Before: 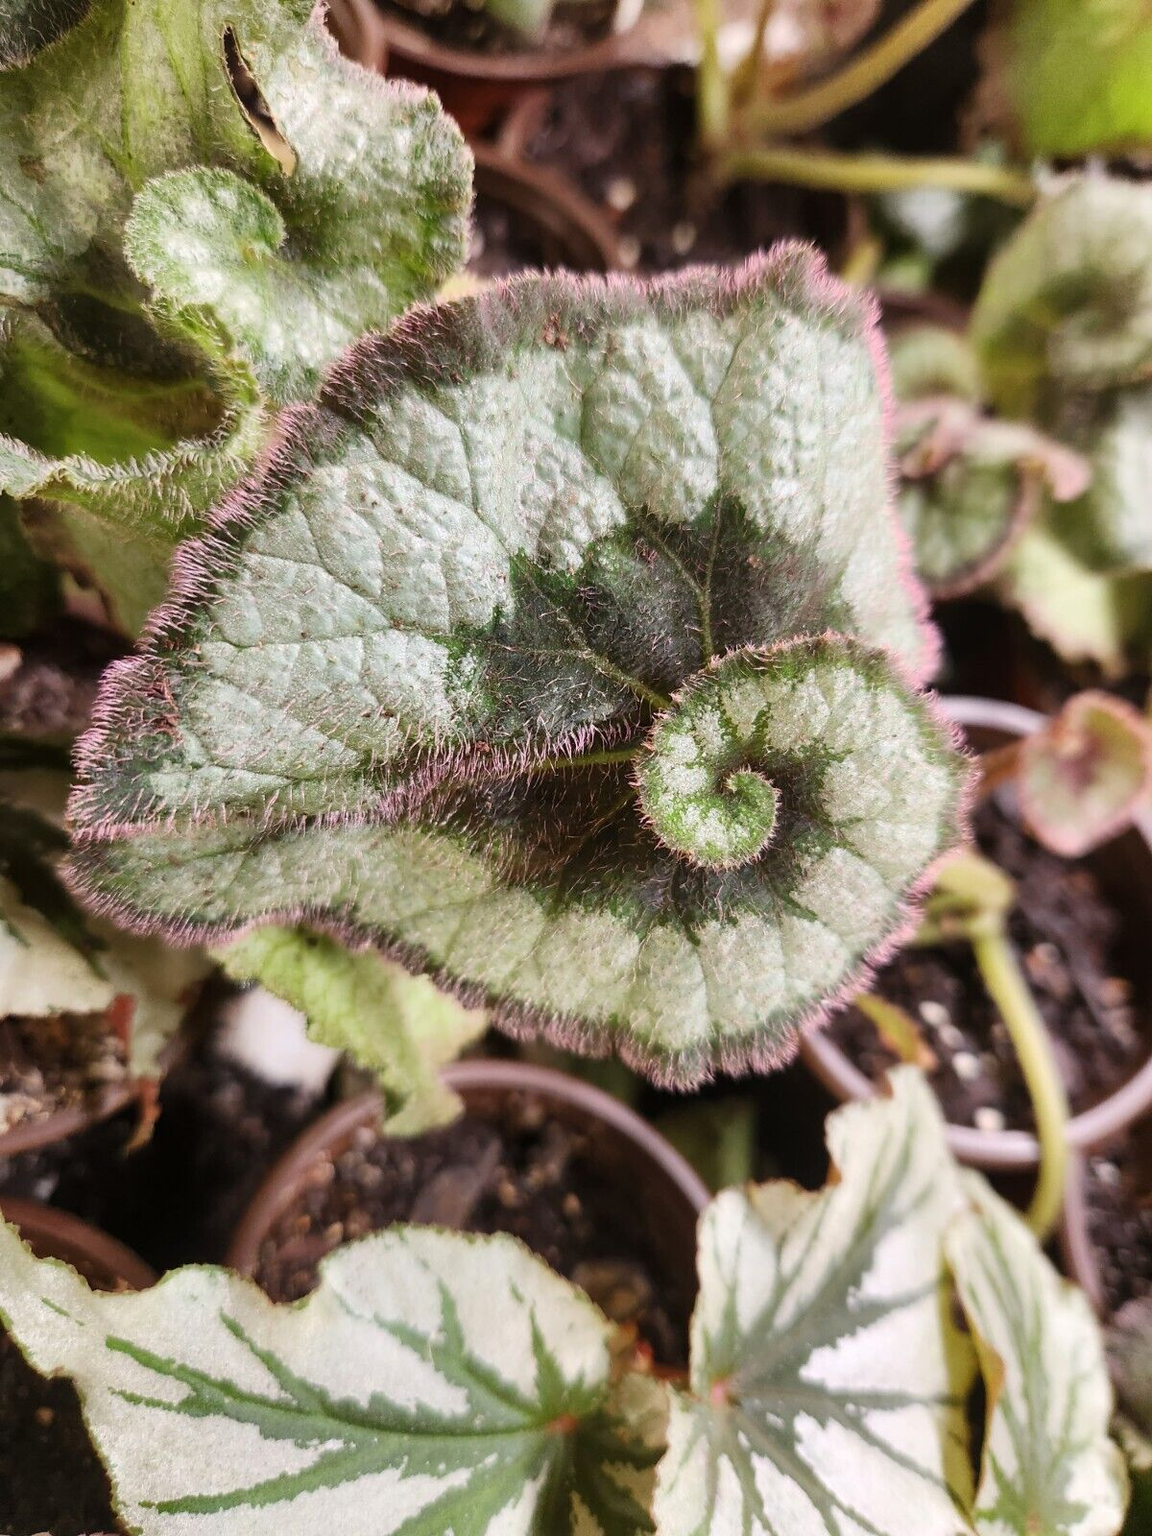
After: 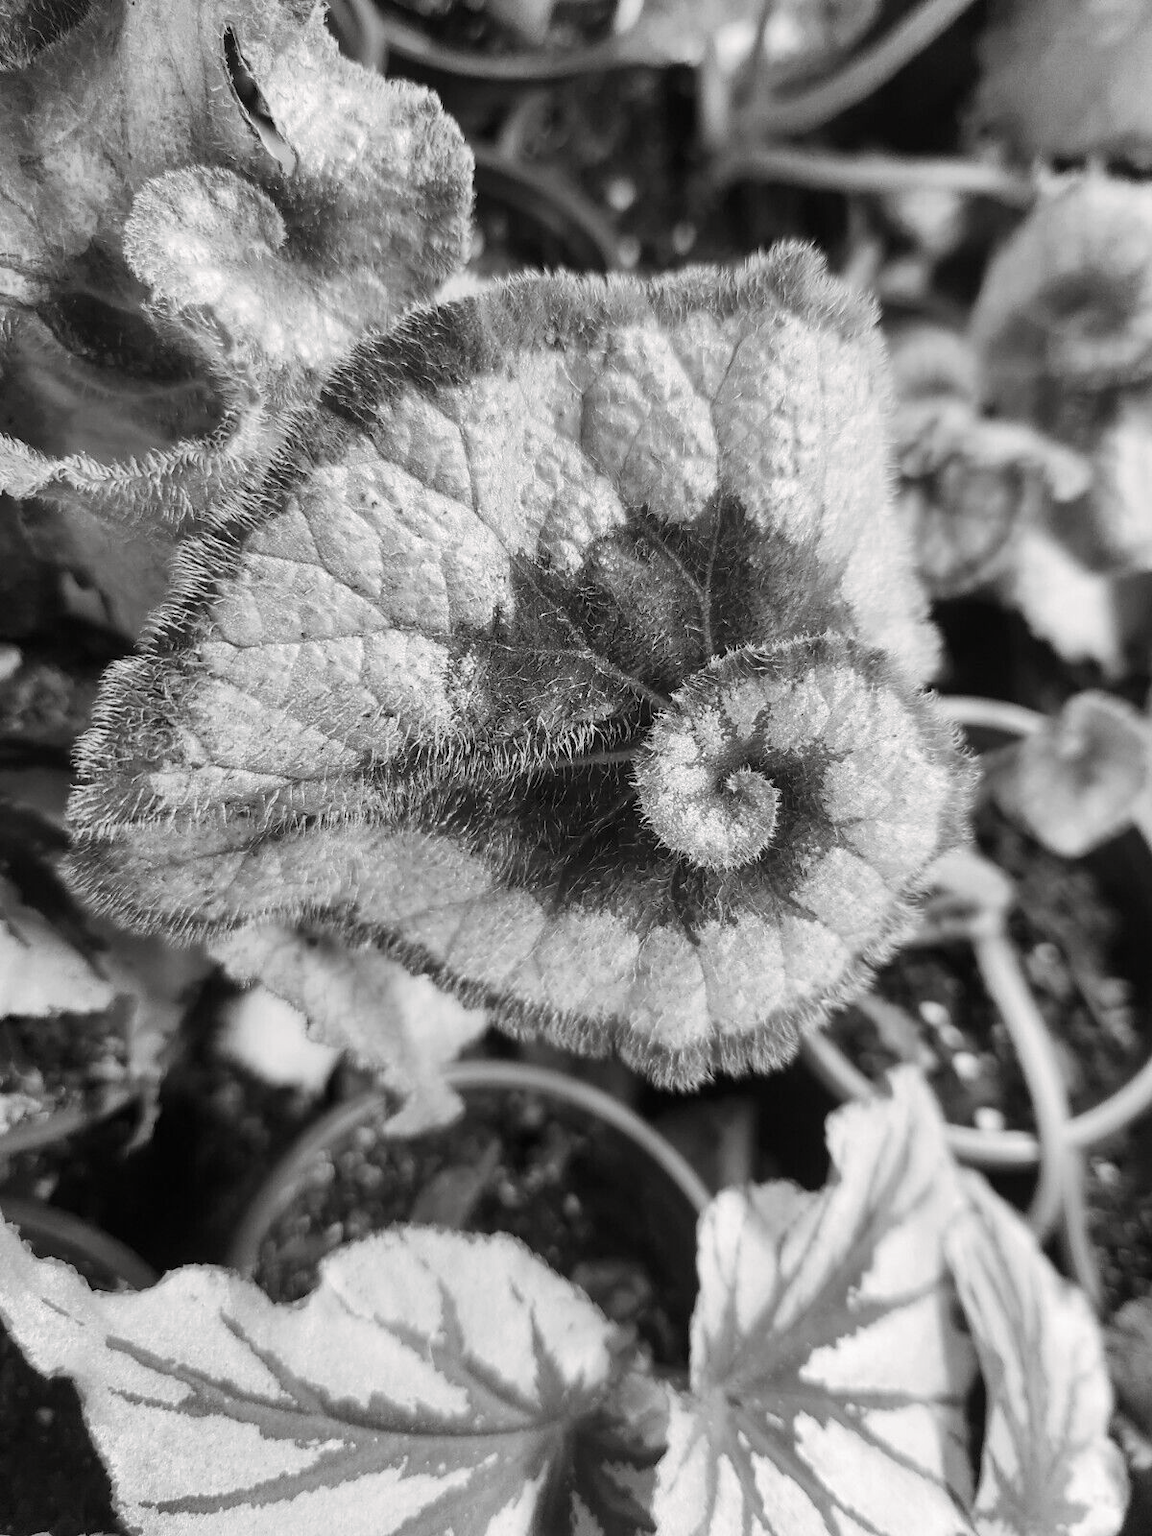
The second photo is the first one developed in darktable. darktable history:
color correction: highlights a* 15.03, highlights b* -25.07
exposure: compensate highlight preservation false
split-toning: shadows › hue 36°, shadows › saturation 0.05, highlights › hue 10.8°, highlights › saturation 0.15, compress 40%
monochrome: on, module defaults
